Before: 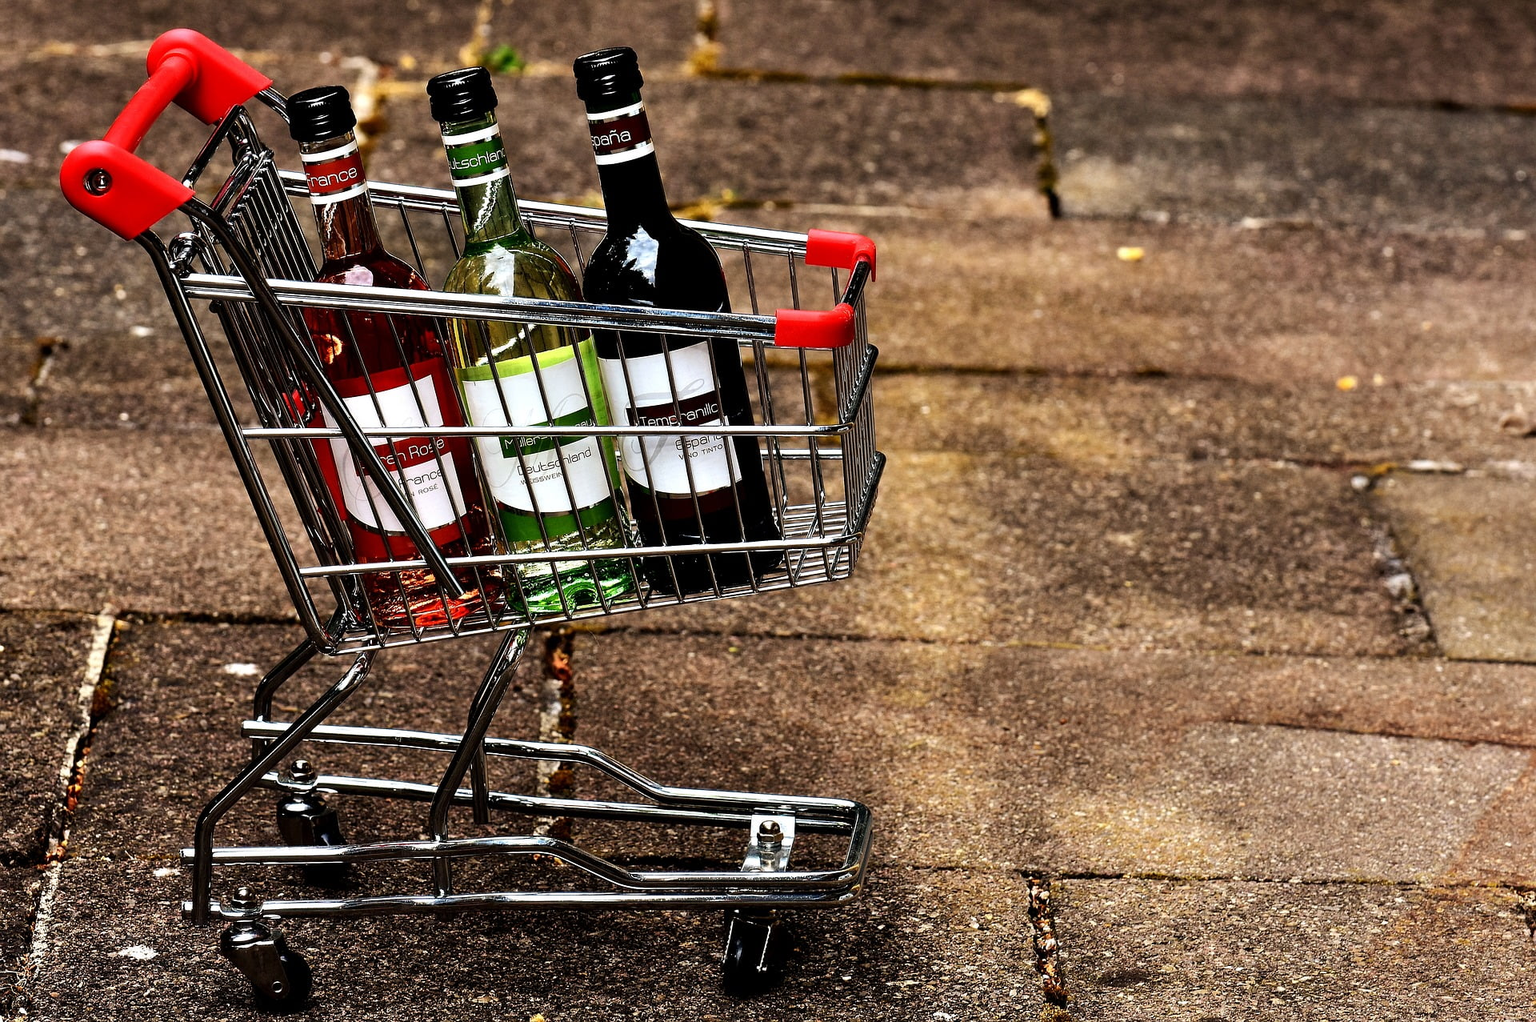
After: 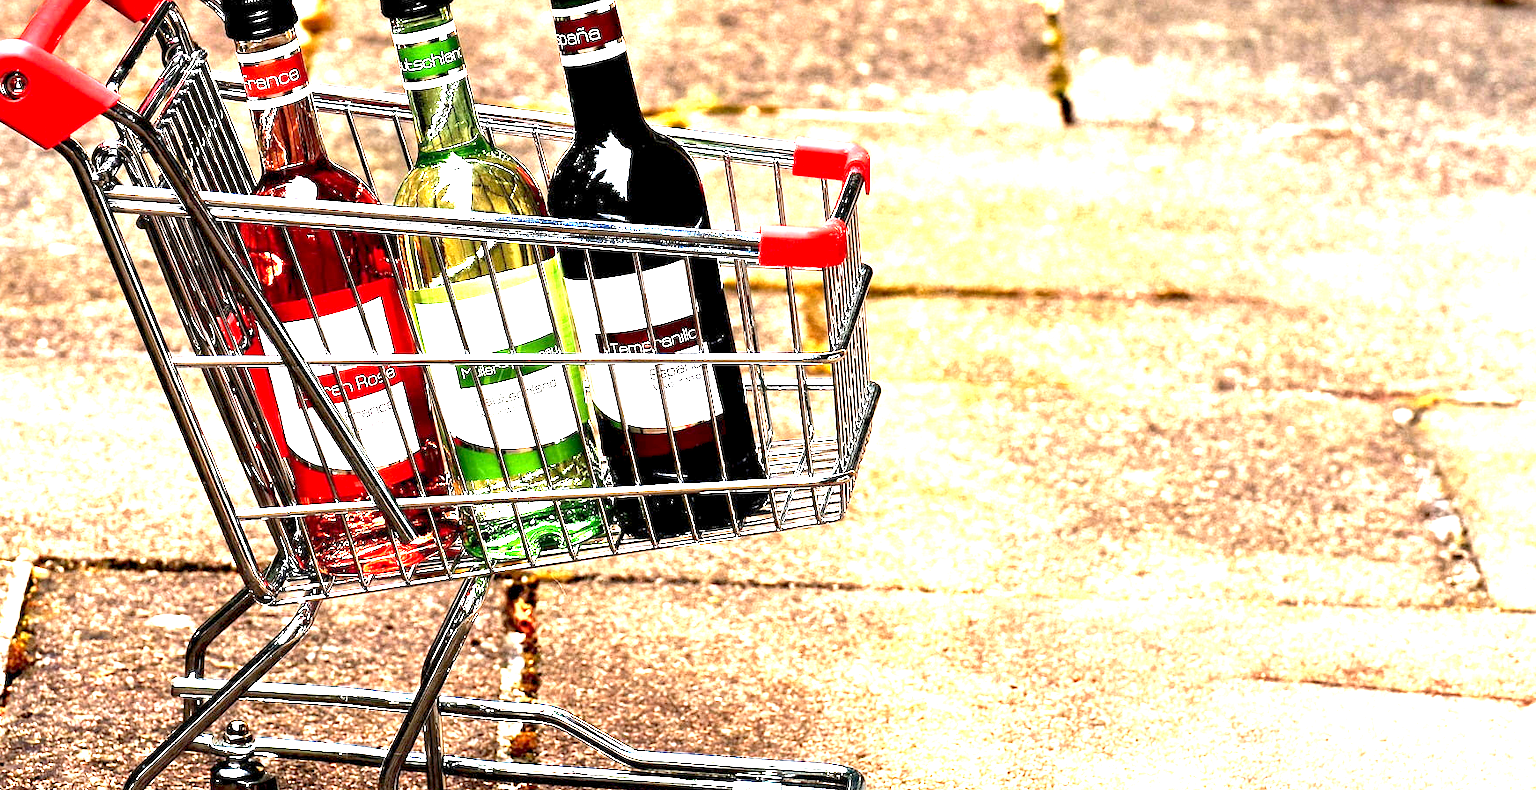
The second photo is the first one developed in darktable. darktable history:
exposure: black level correction 0.001, exposure 2.607 EV, compensate exposure bias true, compensate highlight preservation false
crop: left 5.596%, top 10.314%, right 3.534%, bottom 19.395%
levels: levels [0, 0.435, 0.917]
